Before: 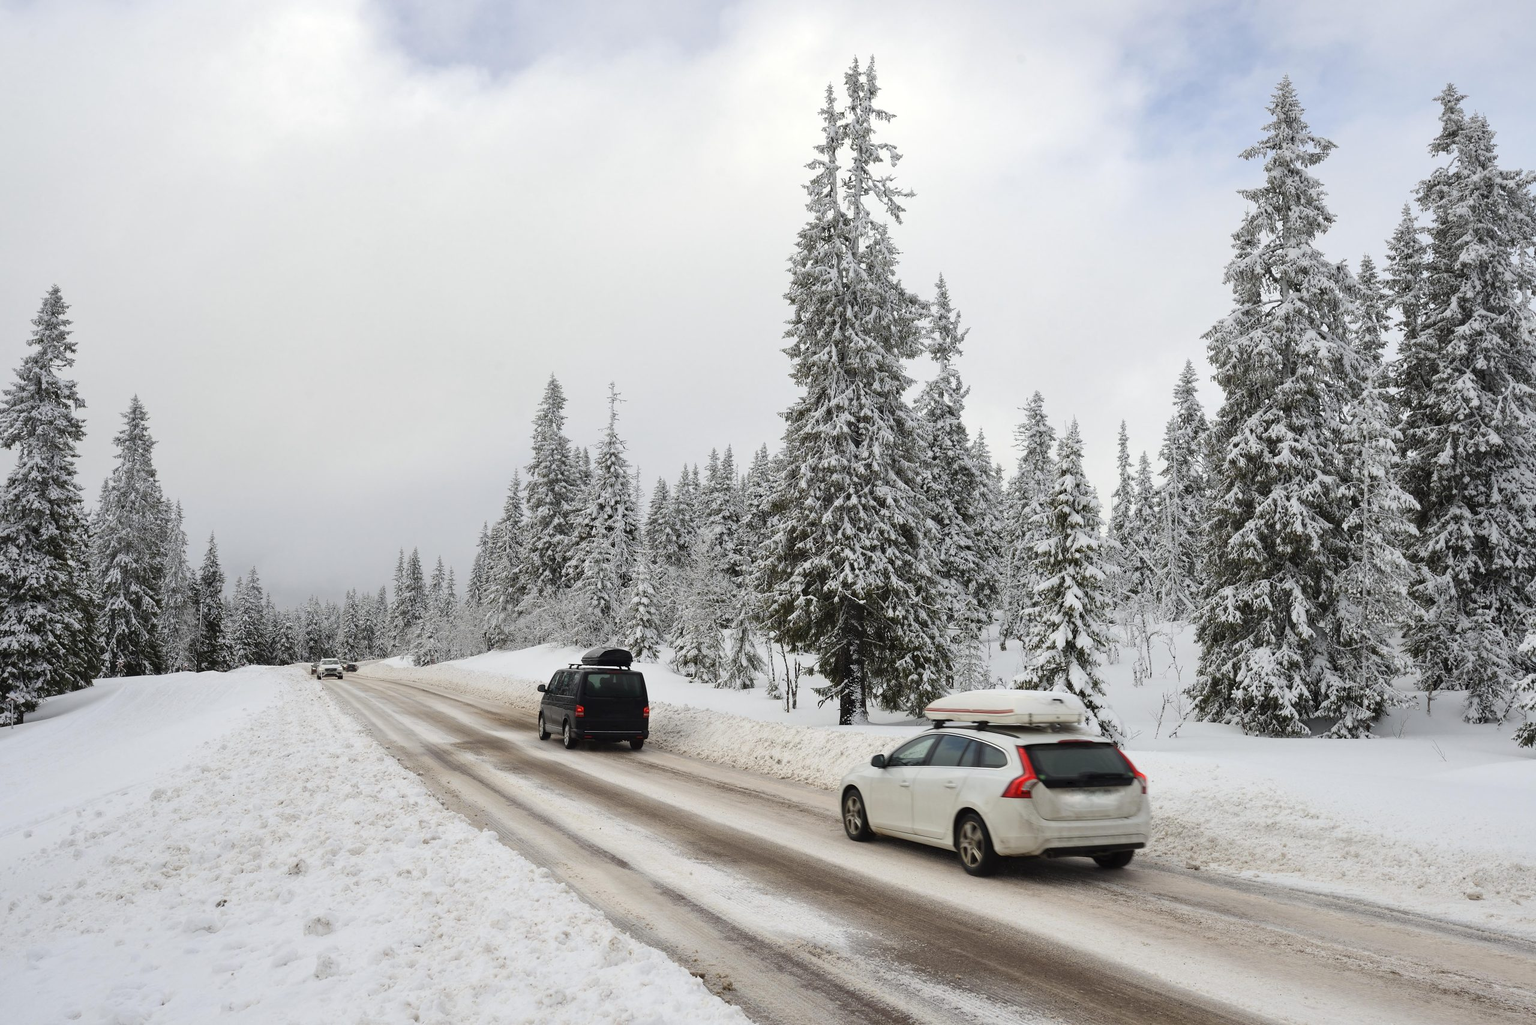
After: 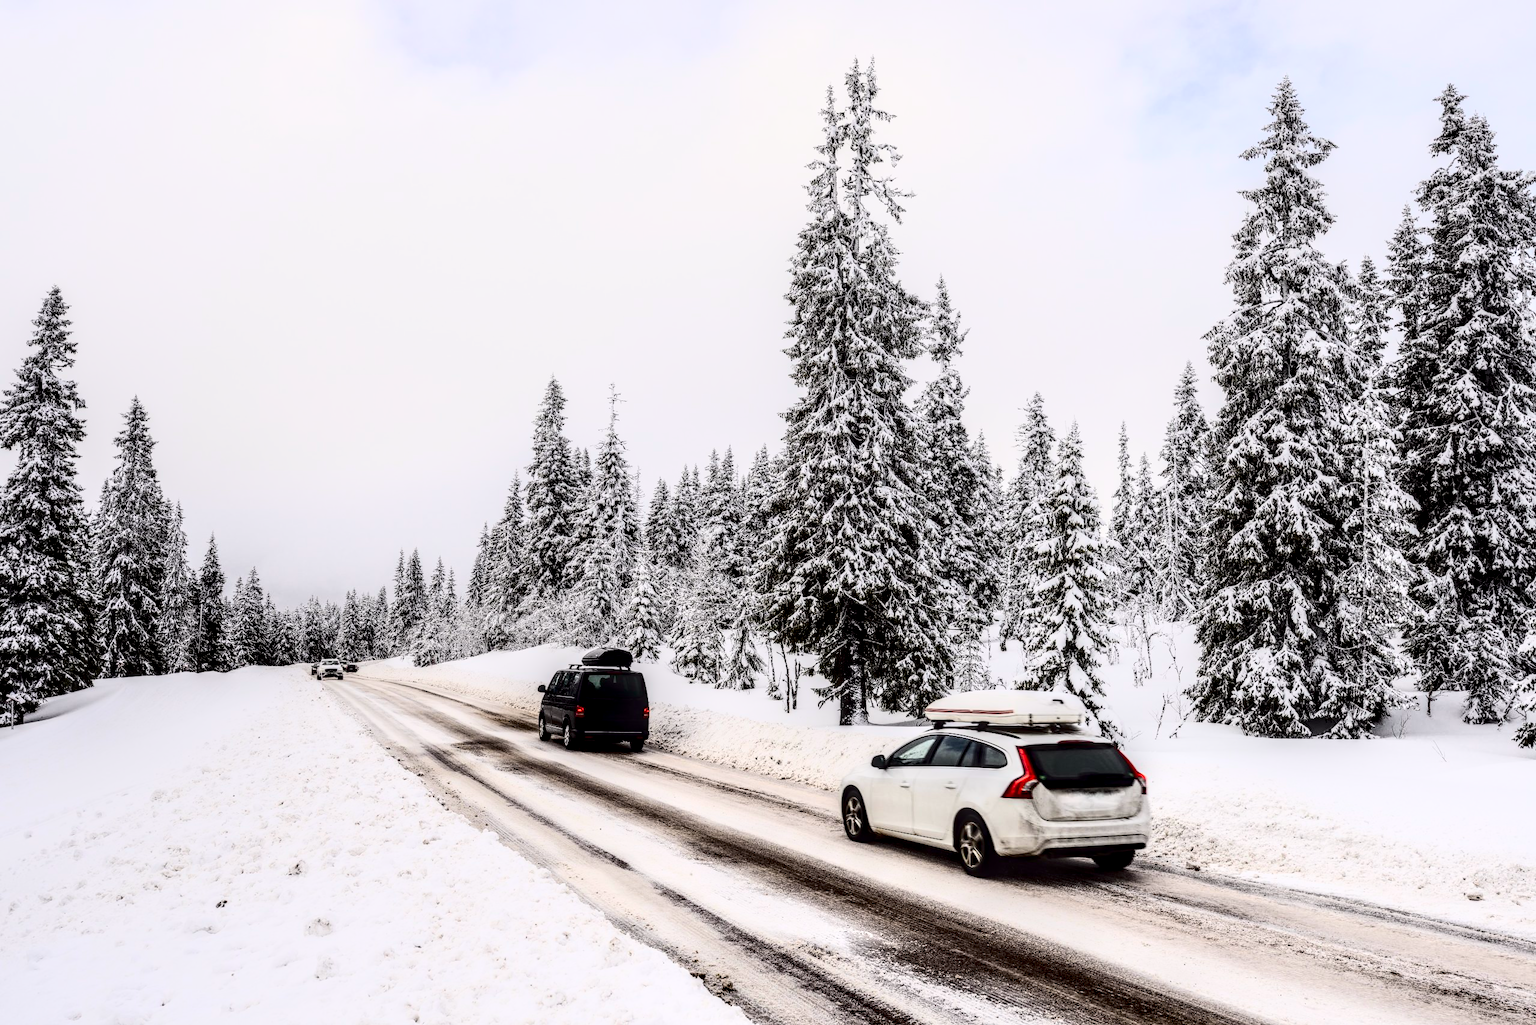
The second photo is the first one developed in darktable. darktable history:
local contrast: highlights 18%, detail 187%
contrast brightness saturation: contrast 0.274
tone curve: curves: ch0 [(0, 0.031) (0.145, 0.106) (0.319, 0.269) (0.495, 0.544) (0.707, 0.833) (0.859, 0.931) (1, 0.967)]; ch1 [(0, 0) (0.279, 0.218) (0.424, 0.411) (0.495, 0.504) (0.538, 0.55) (0.578, 0.595) (0.707, 0.778) (1, 1)]; ch2 [(0, 0) (0.125, 0.089) (0.353, 0.329) (0.436, 0.432) (0.552, 0.554) (0.615, 0.674) (1, 1)], color space Lab, independent channels, preserve colors none
exposure: compensate highlight preservation false
